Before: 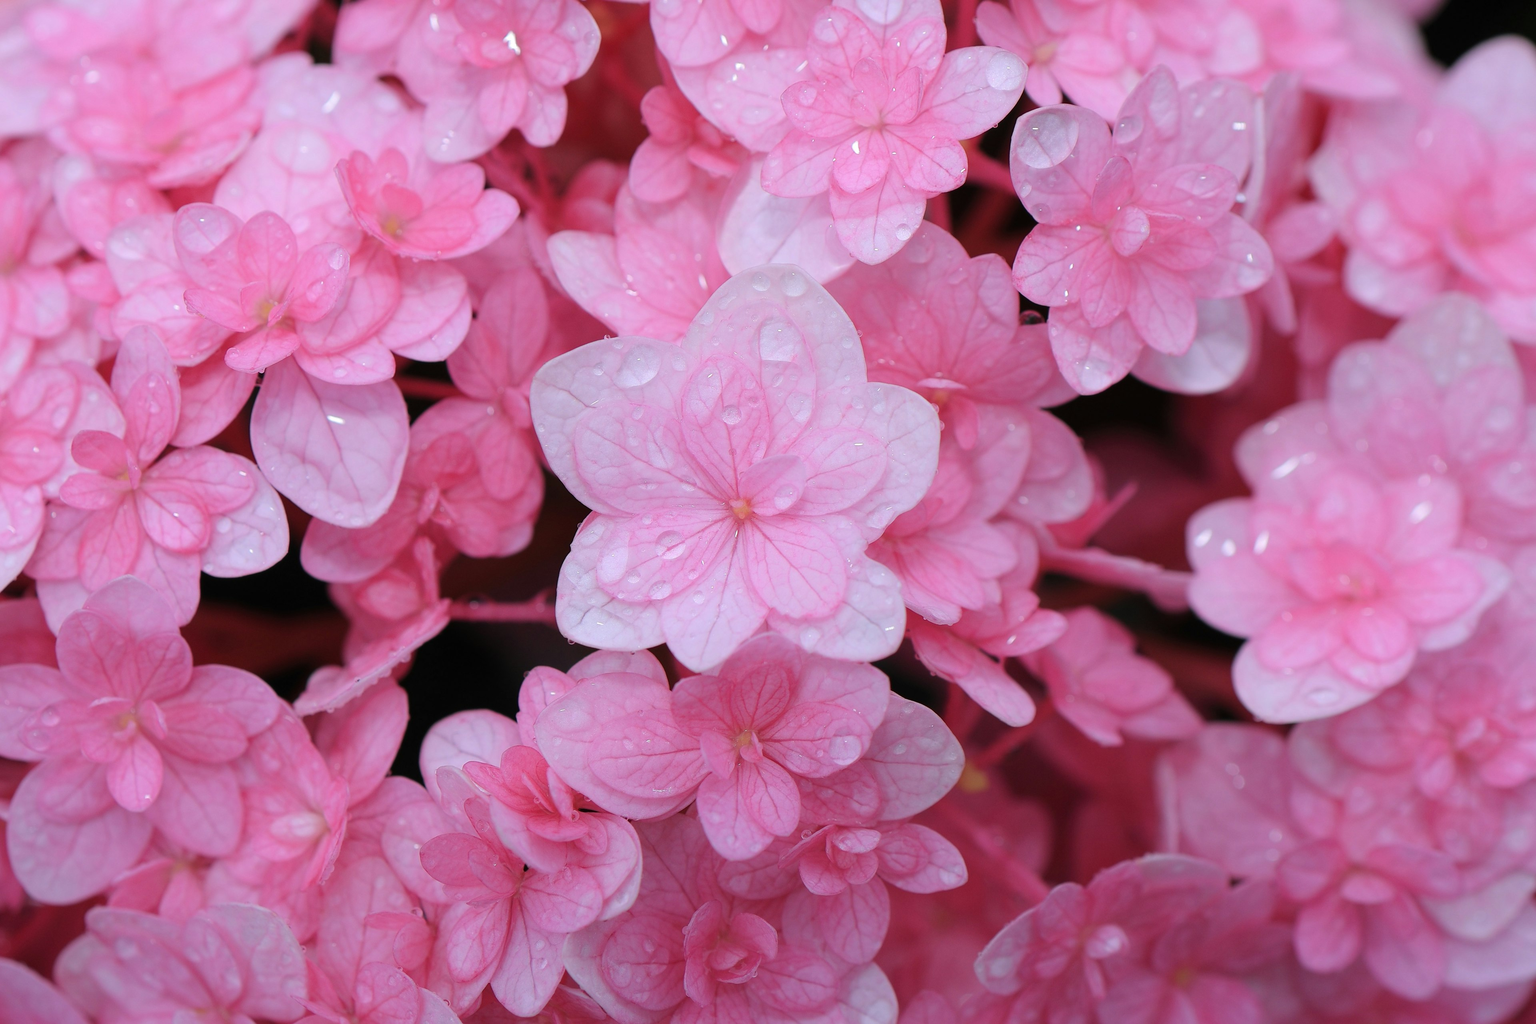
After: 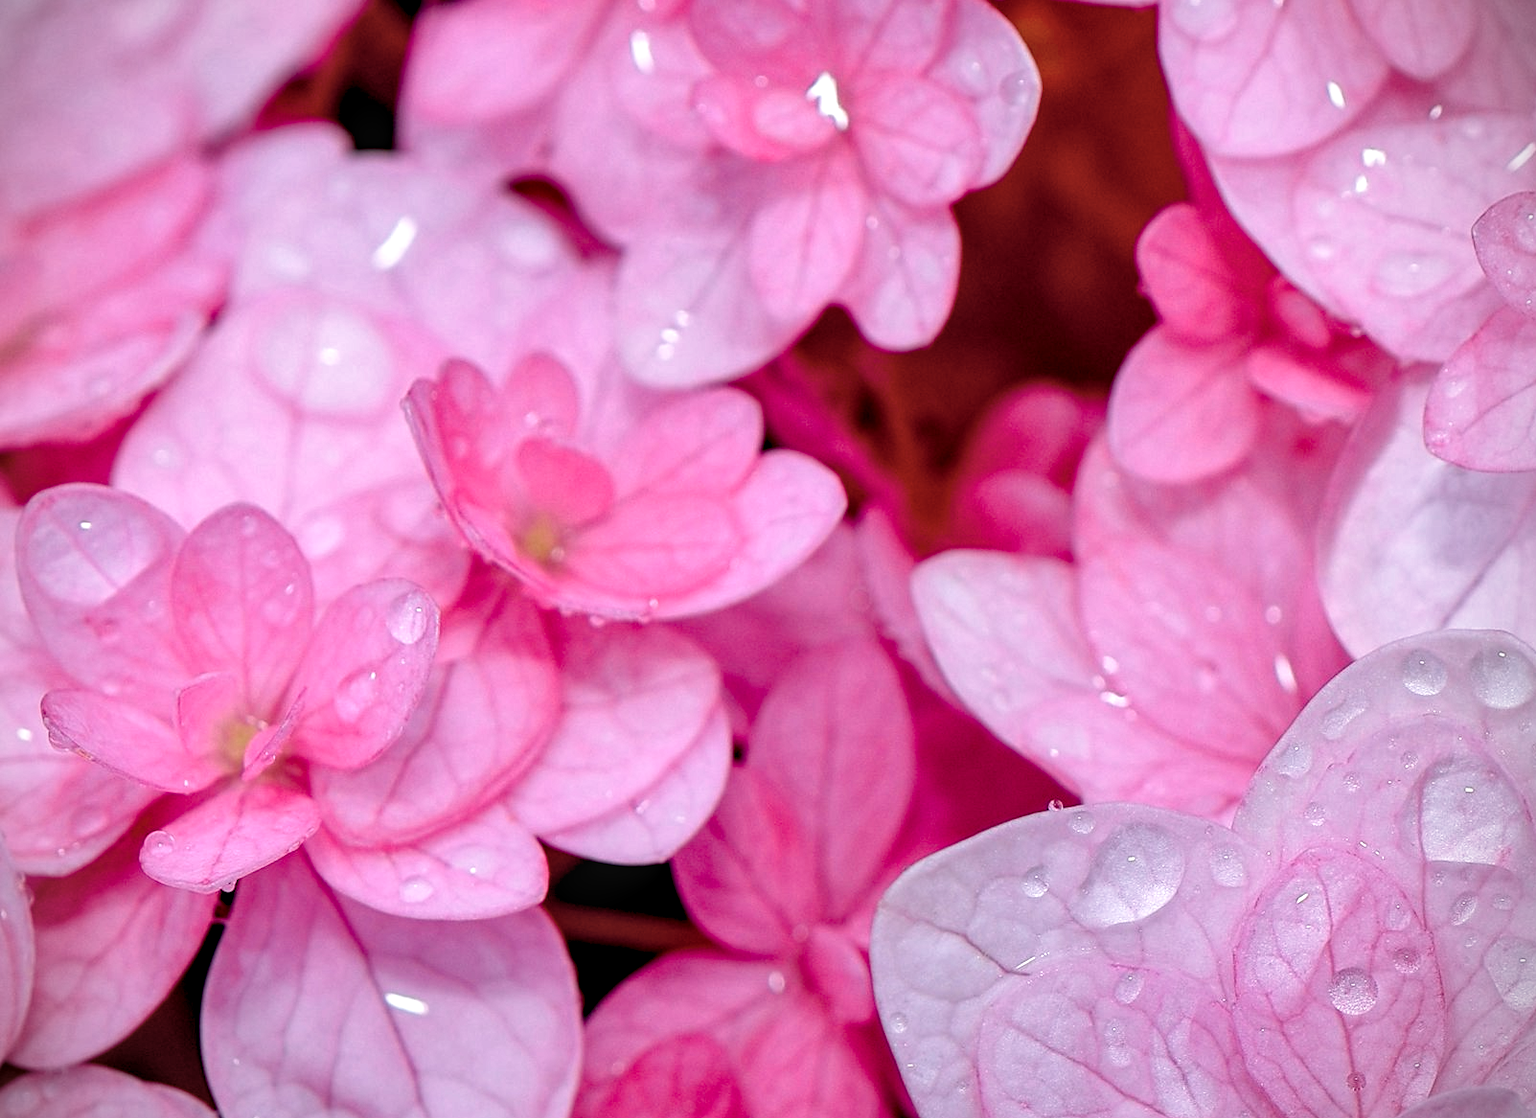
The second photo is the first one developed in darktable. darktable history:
crop and rotate: left 10.84%, top 0.097%, right 47.408%, bottom 54.287%
shadows and highlights: soften with gaussian
local contrast: on, module defaults
vignetting: fall-off radius 61.01%, brightness -0.575, dithering 16-bit output
color balance rgb: global offset › luminance -0.491%, perceptual saturation grading › global saturation 39.646%, perceptual saturation grading › highlights -24.799%, perceptual saturation grading › mid-tones 34.415%, perceptual saturation grading › shadows 36.128%, perceptual brilliance grading › highlights 4.573%, perceptual brilliance grading › shadows -10.282%
base curve: curves: ch0 [(0.017, 0) (0.425, 0.441) (0.844, 0.933) (1, 1)], exposure shift 0.01, preserve colors none
color zones: curves: ch0 [(0, 0.559) (0.153, 0.551) (0.229, 0.5) (0.429, 0.5) (0.571, 0.5) (0.714, 0.5) (0.857, 0.5) (1, 0.559)]; ch1 [(0, 0.417) (0.112, 0.336) (0.213, 0.26) (0.429, 0.34) (0.571, 0.35) (0.683, 0.331) (0.857, 0.344) (1, 0.417)]
